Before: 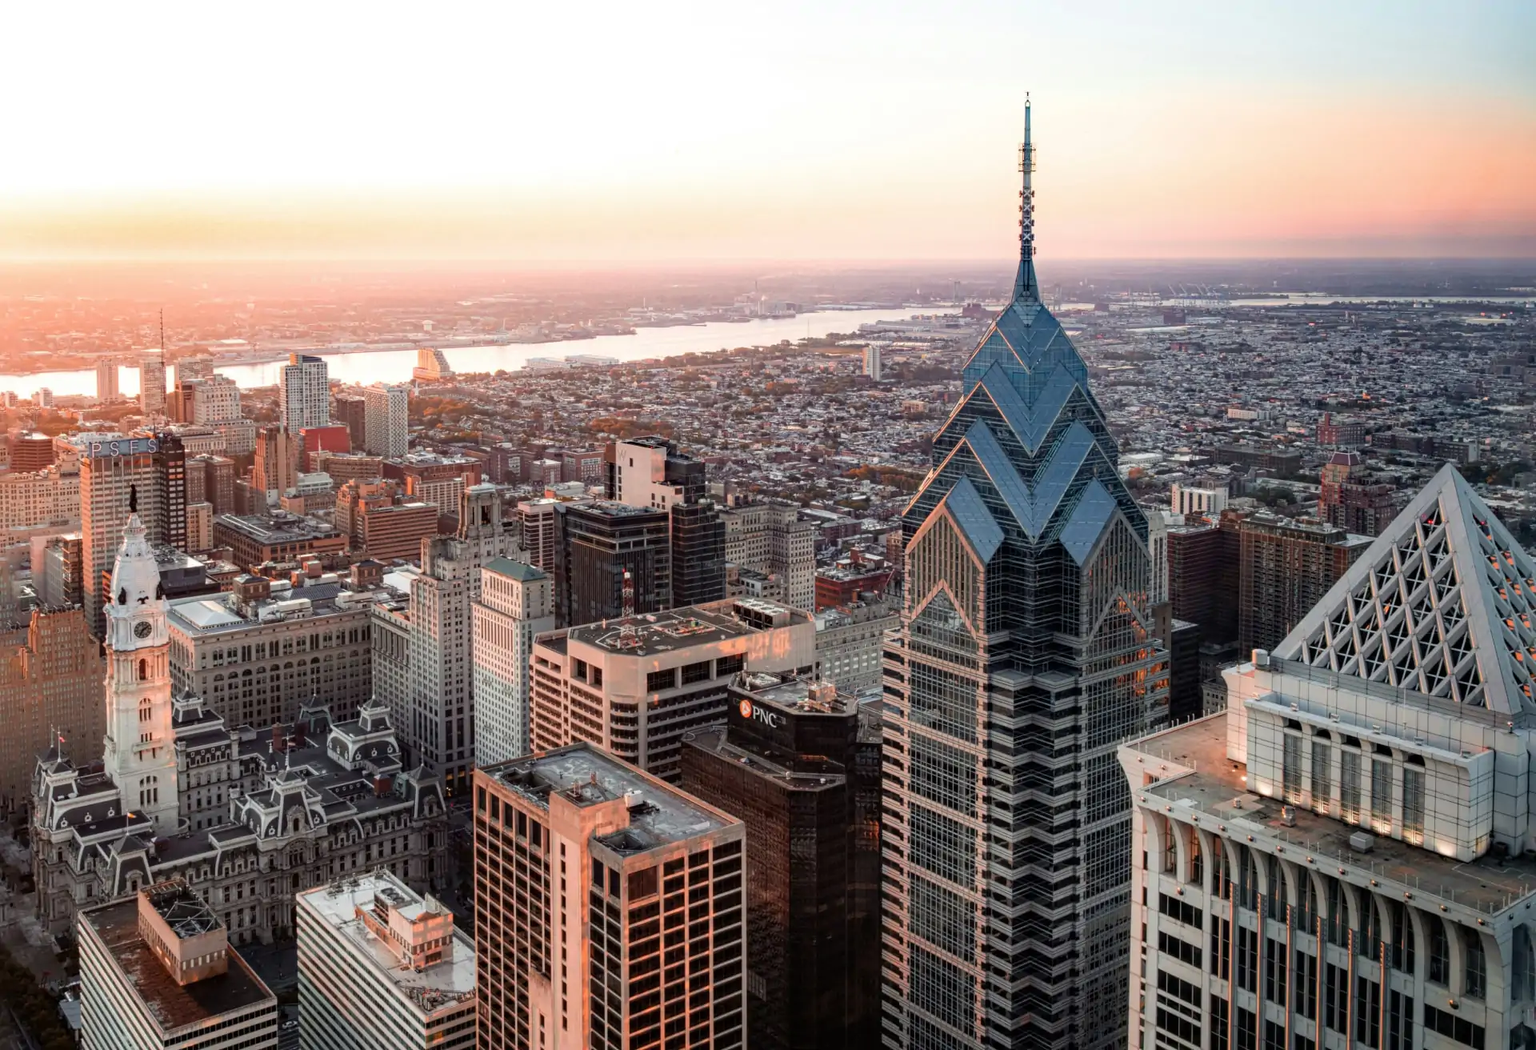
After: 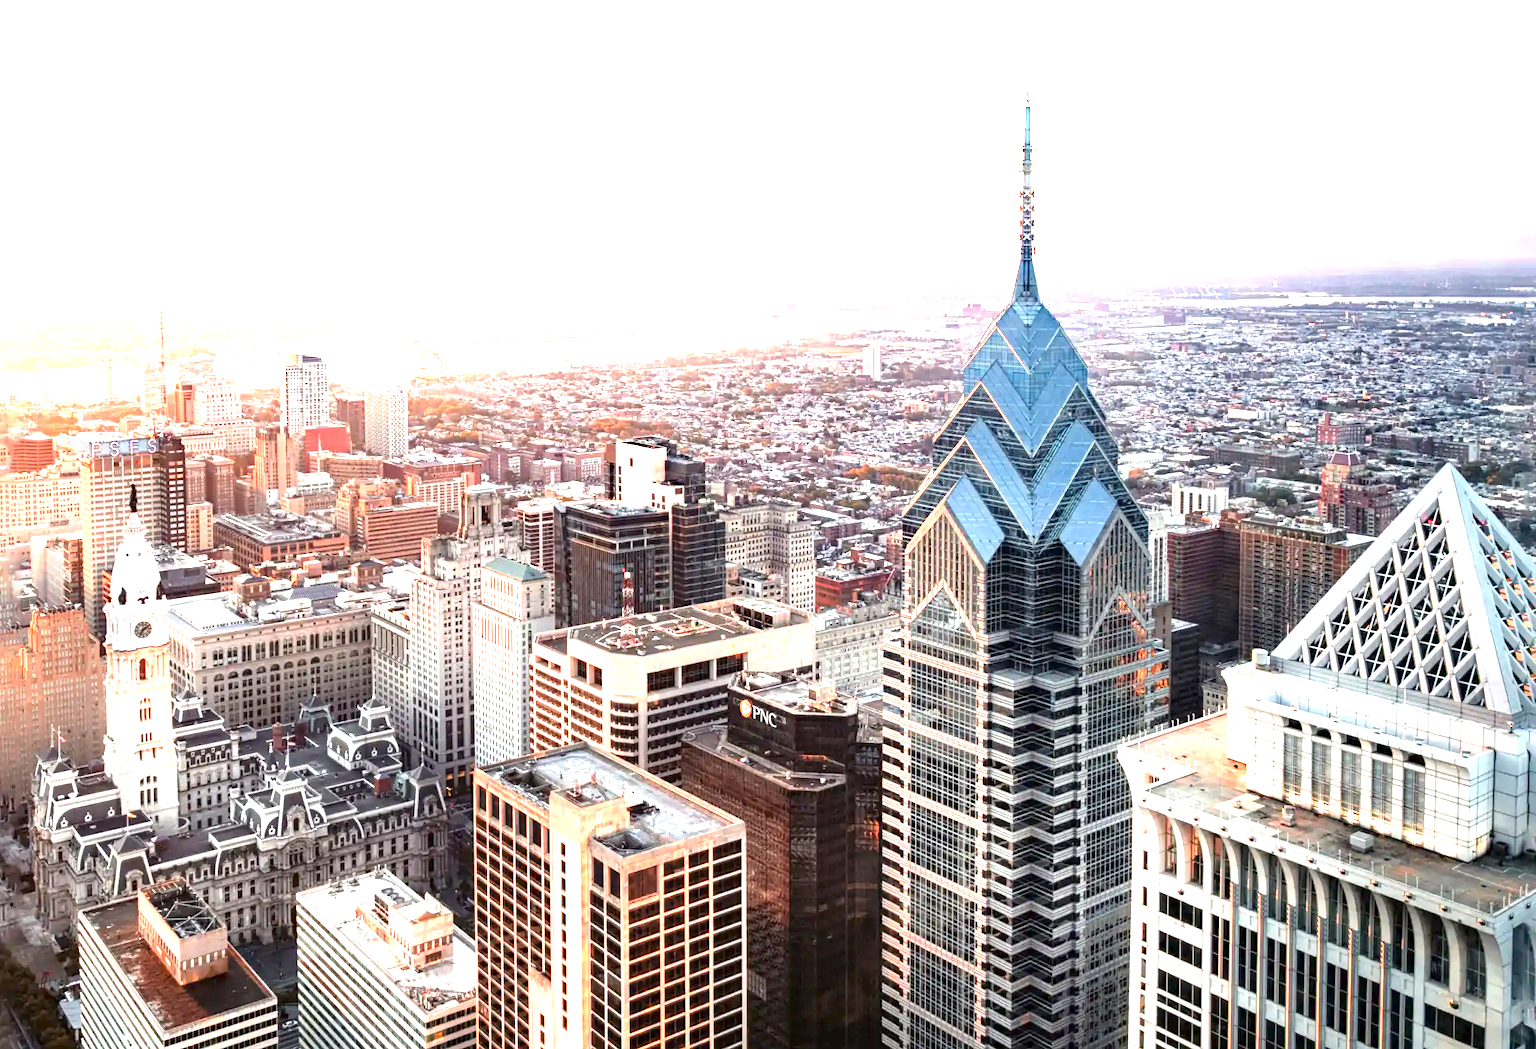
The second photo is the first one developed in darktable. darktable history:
exposure: exposure 2.015 EV, compensate highlight preservation false
